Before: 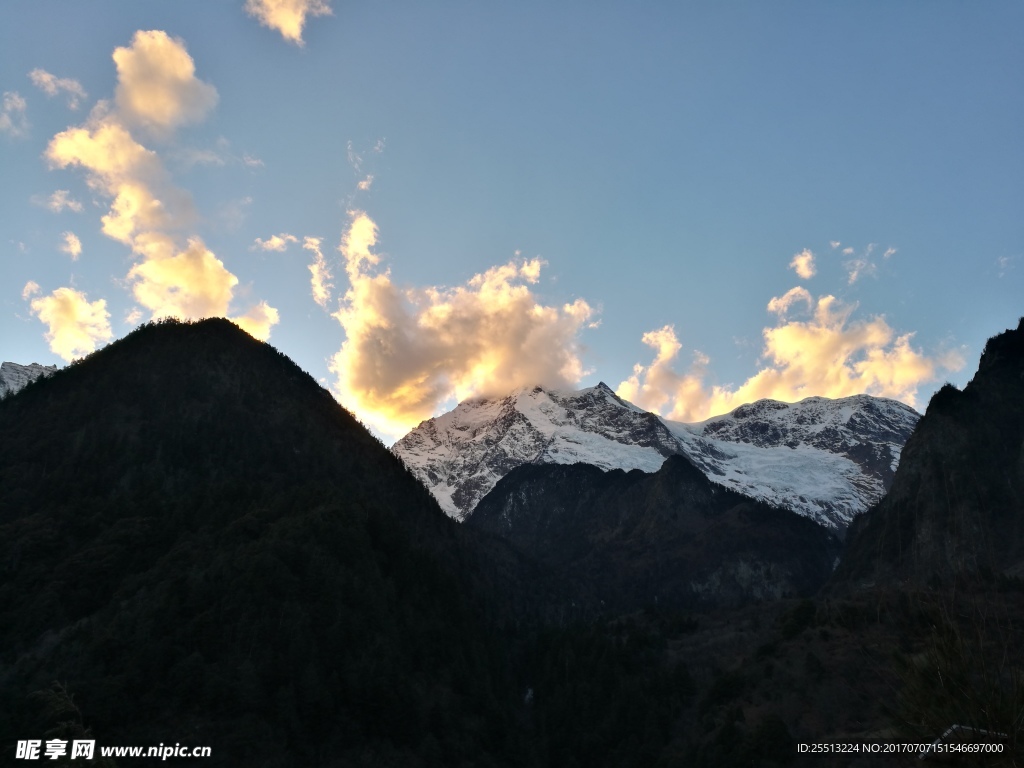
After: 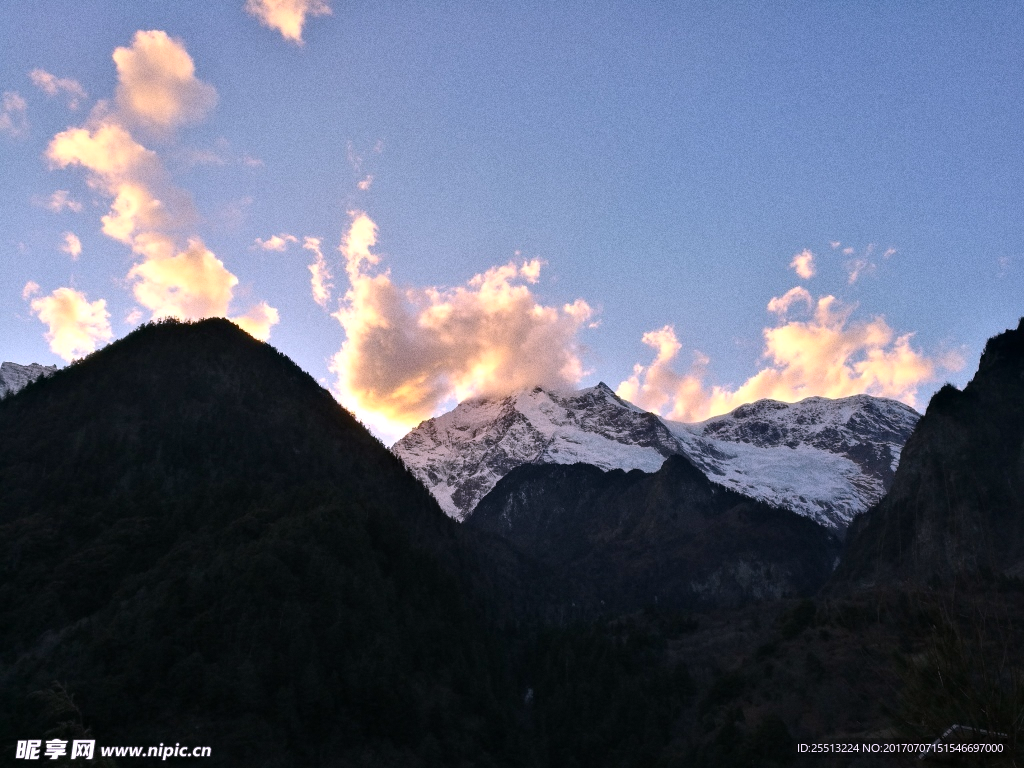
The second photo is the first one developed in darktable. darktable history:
white balance: red 1.066, blue 1.119
grain: coarseness 0.09 ISO
